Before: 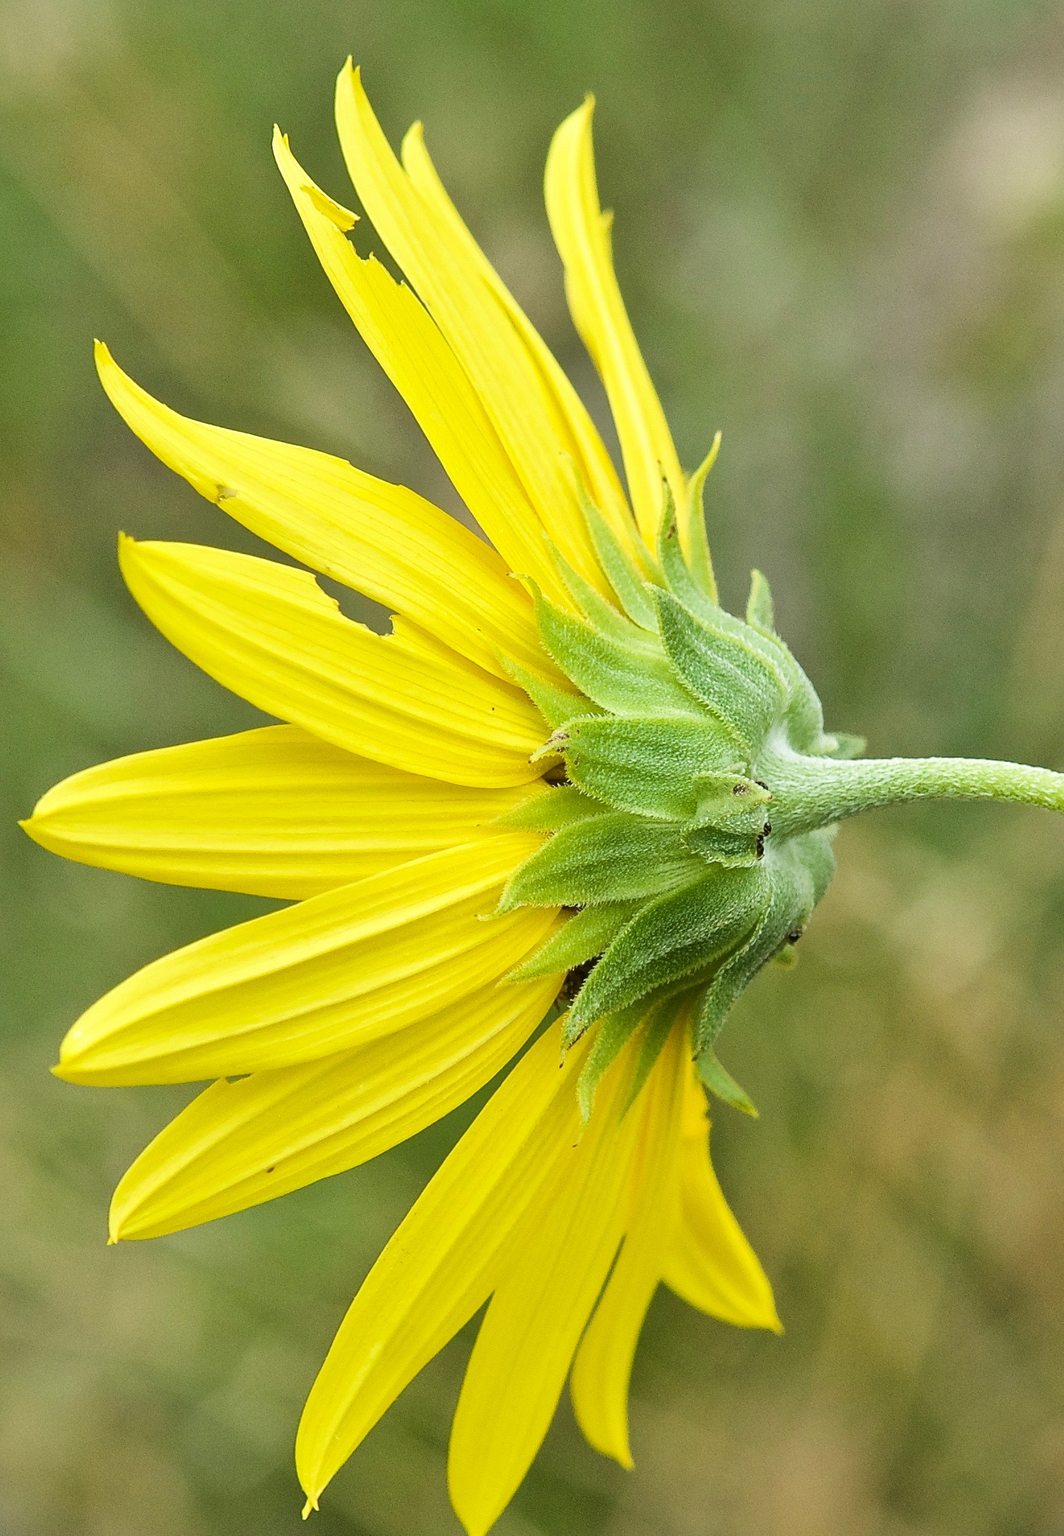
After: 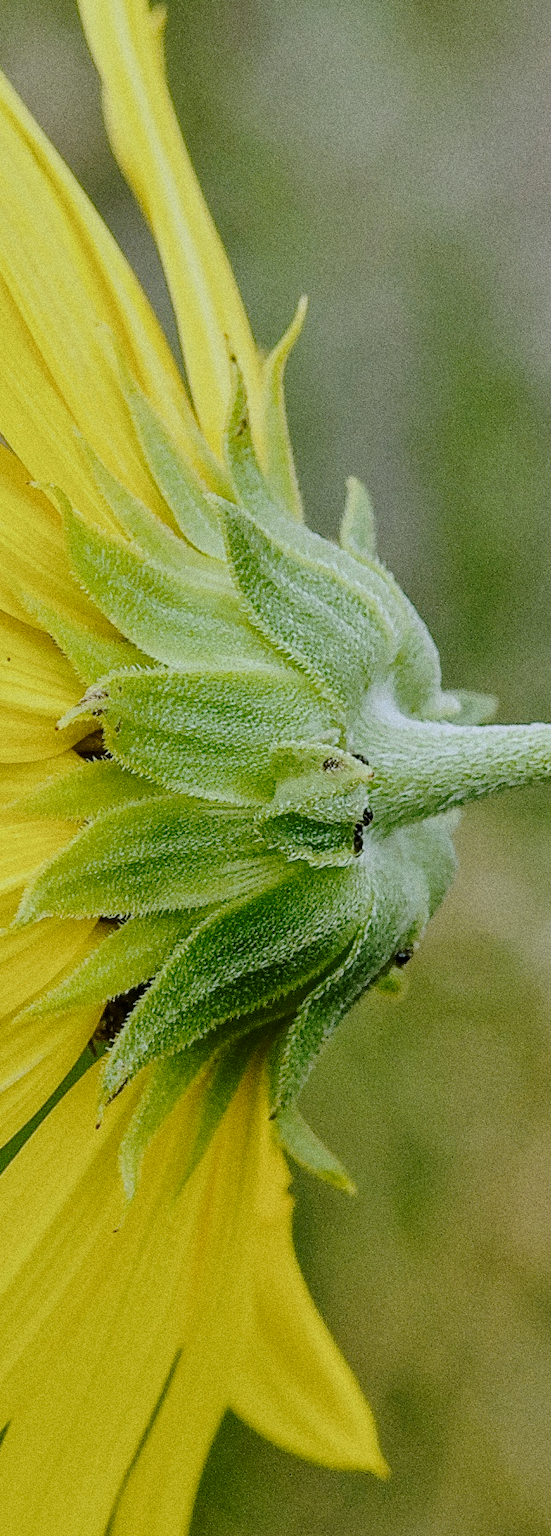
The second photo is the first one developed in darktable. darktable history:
tone equalizer: -8 EV -0.55 EV
local contrast: on, module defaults
exposure: black level correction 0, exposure -0.766 EV, compensate highlight preservation false
crop: left 45.721%, top 13.393%, right 14.118%, bottom 10.01%
white balance: red 0.967, blue 1.119, emerald 0.756
grain: coarseness 0.09 ISO, strength 40%
tone curve: curves: ch0 [(0, 0) (0.003, 0.004) (0.011, 0.01) (0.025, 0.025) (0.044, 0.042) (0.069, 0.064) (0.1, 0.093) (0.136, 0.13) (0.177, 0.182) (0.224, 0.241) (0.277, 0.322) (0.335, 0.409) (0.399, 0.482) (0.468, 0.551) (0.543, 0.606) (0.623, 0.672) (0.709, 0.73) (0.801, 0.81) (0.898, 0.885) (1, 1)], preserve colors none
